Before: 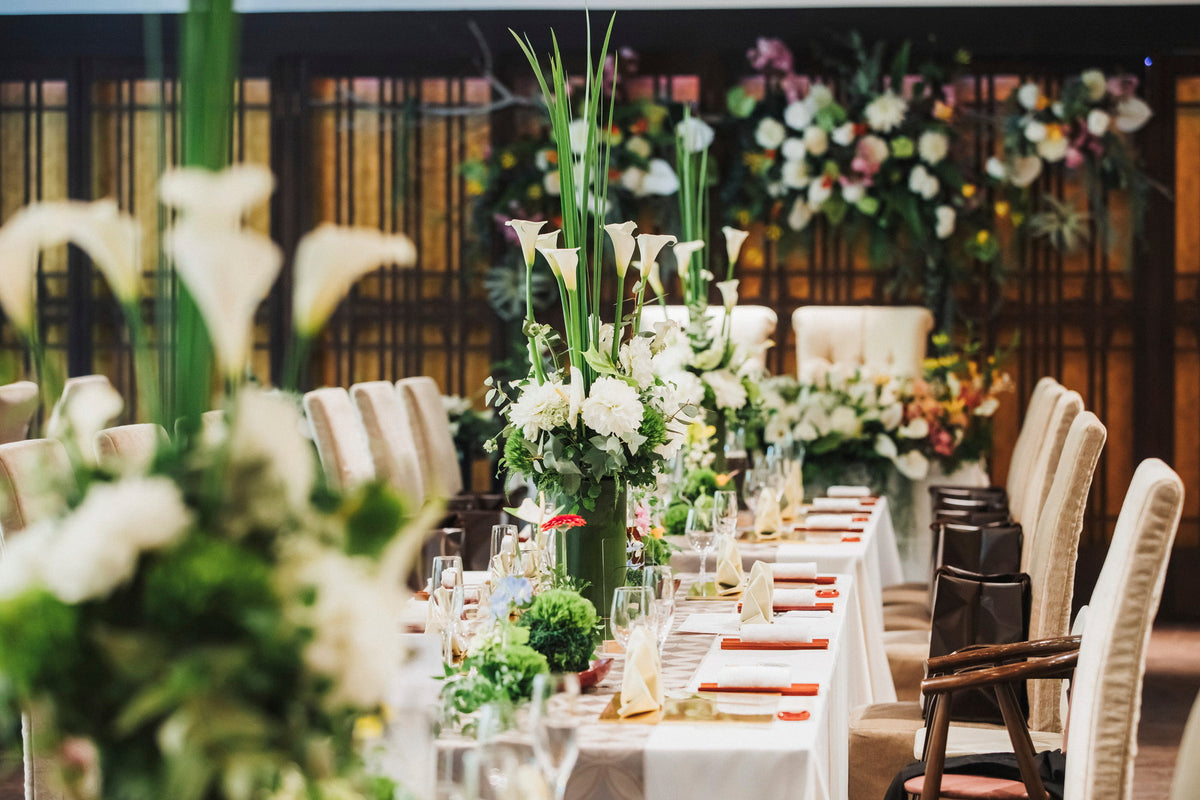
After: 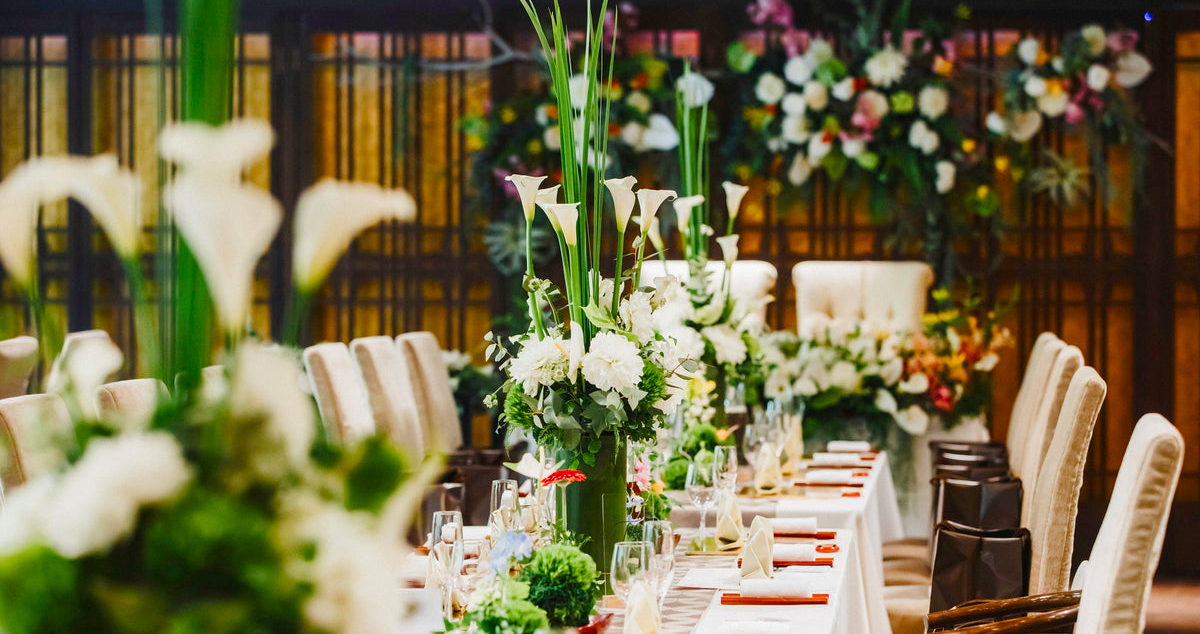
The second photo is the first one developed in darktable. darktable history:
crop and rotate: top 5.651%, bottom 15.003%
color balance rgb: linear chroma grading › global chroma 9.039%, perceptual saturation grading › global saturation 20%, perceptual saturation grading › highlights -25.877%, perceptual saturation grading › shadows 49.994%
